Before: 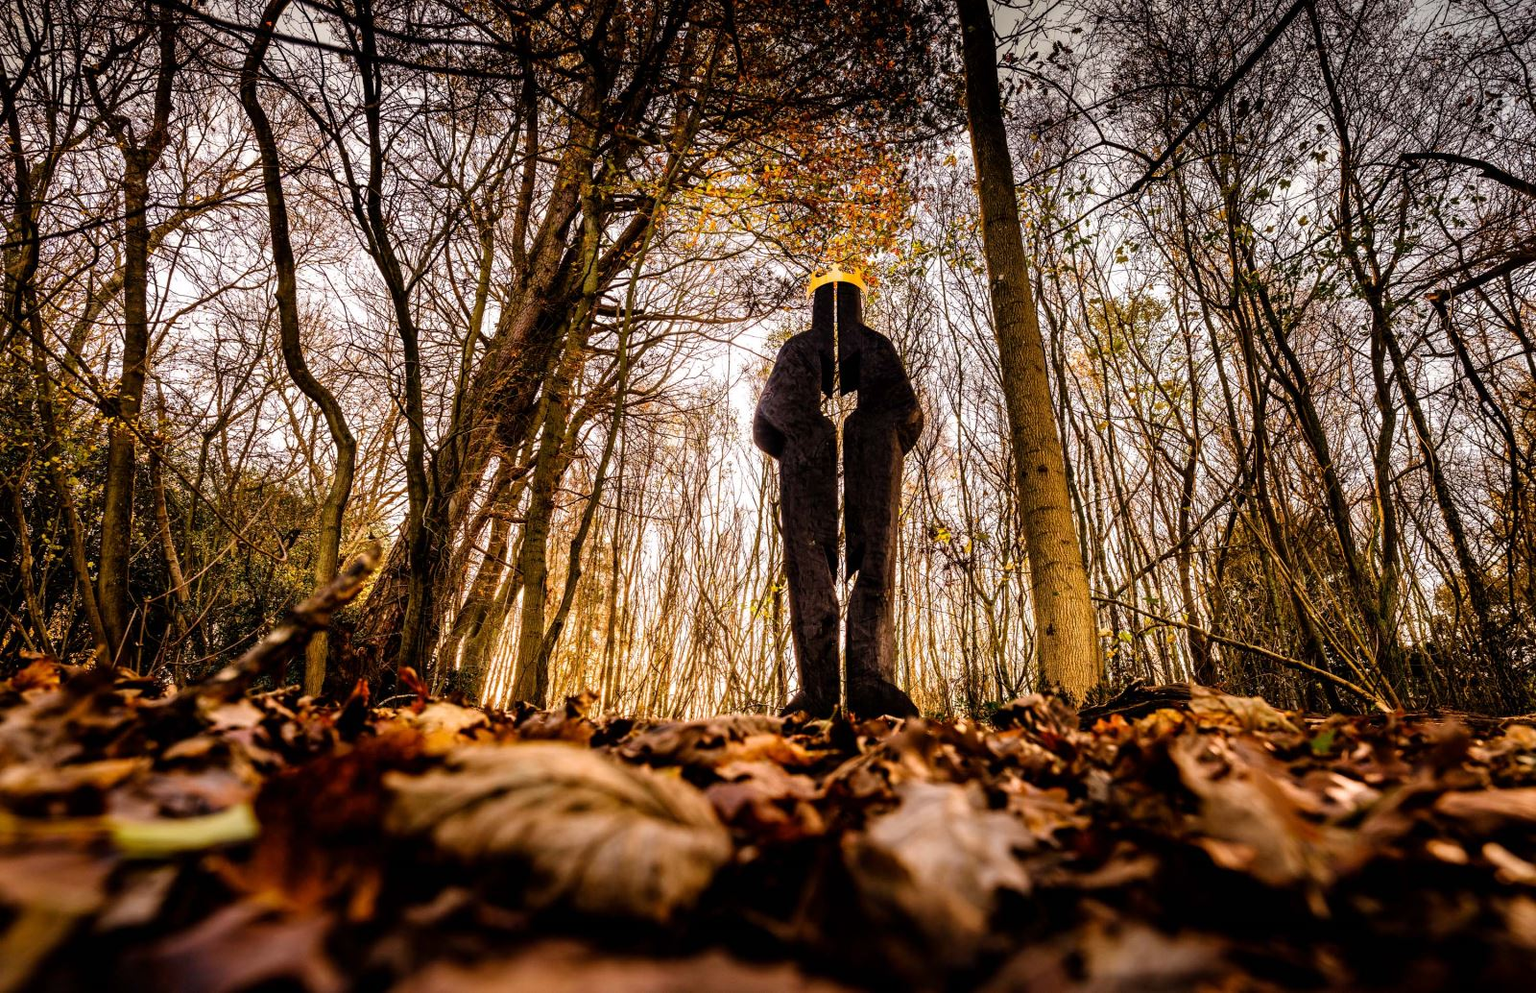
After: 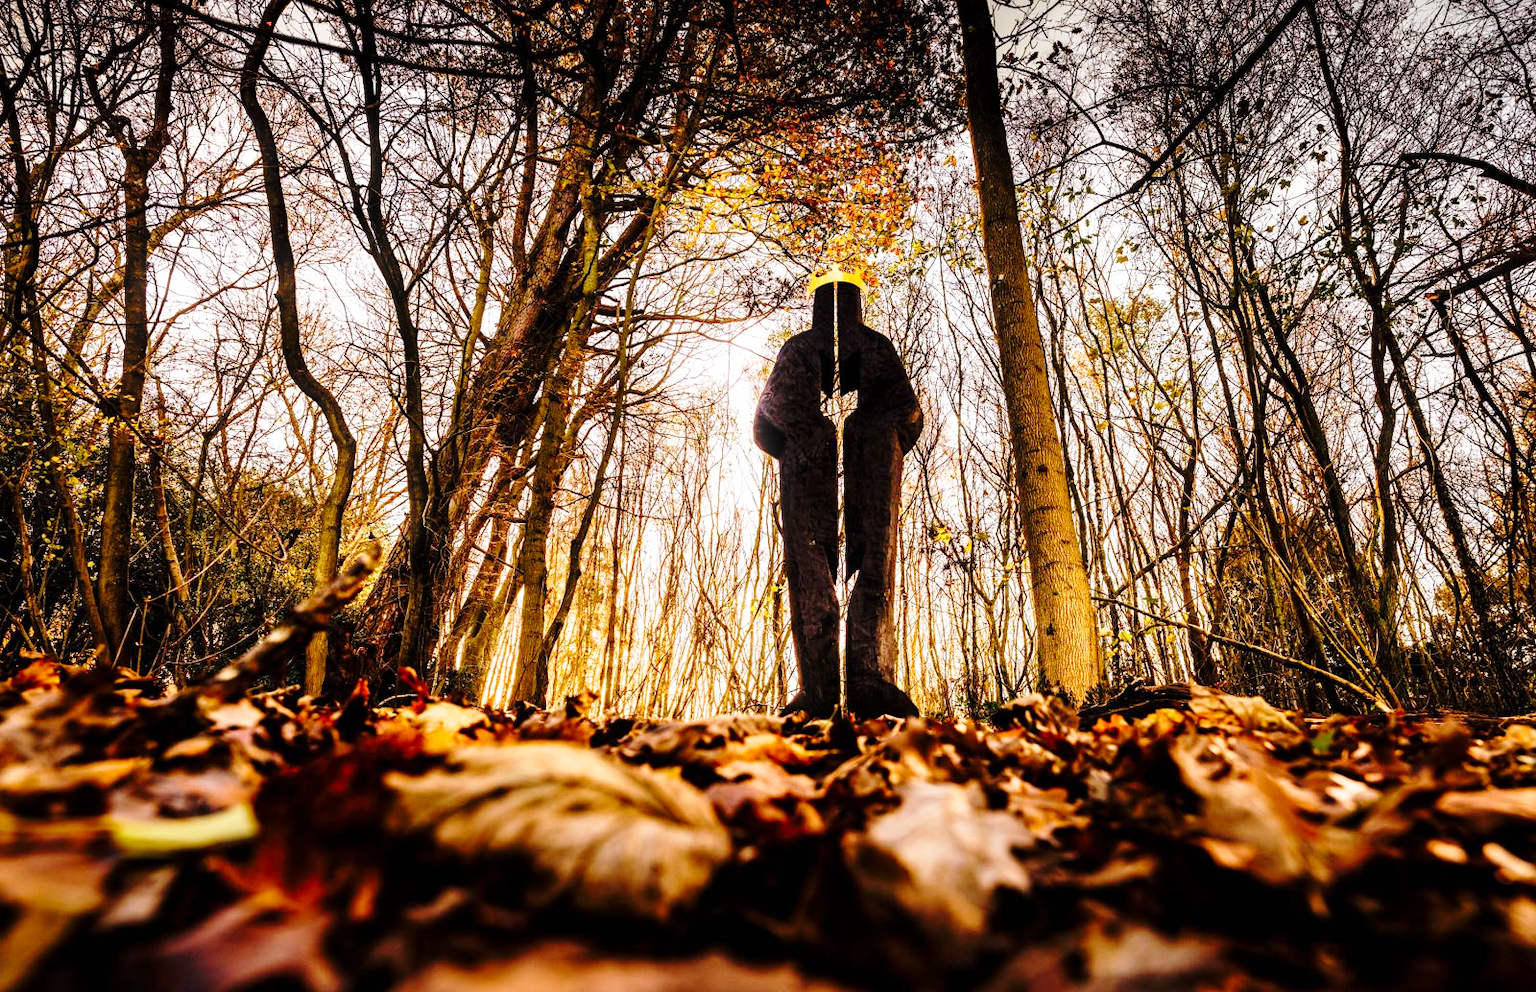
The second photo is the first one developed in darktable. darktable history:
base curve: curves: ch0 [(0, 0) (0.028, 0.03) (0.121, 0.232) (0.46, 0.748) (0.859, 0.968) (1, 1)], preserve colors none
bloom: size 3%, threshold 100%, strength 0%
